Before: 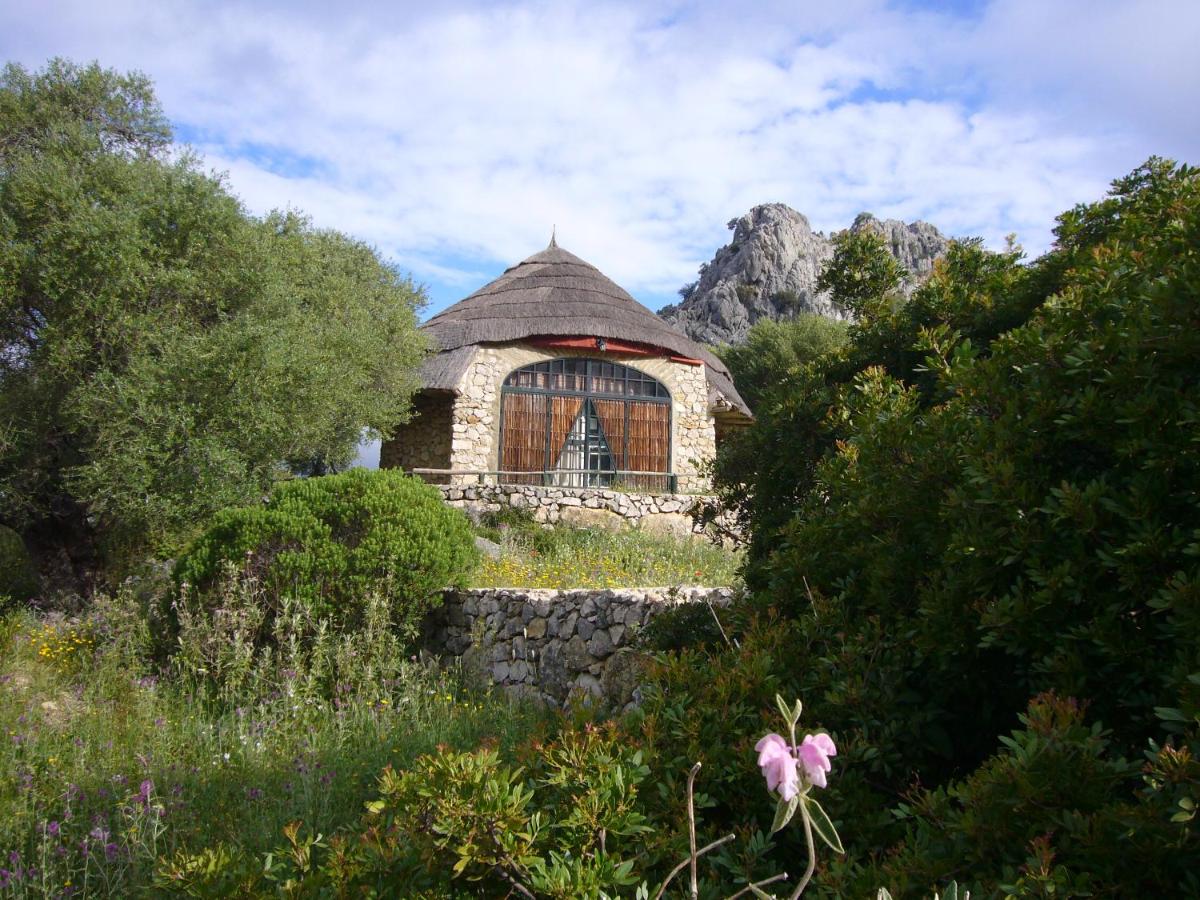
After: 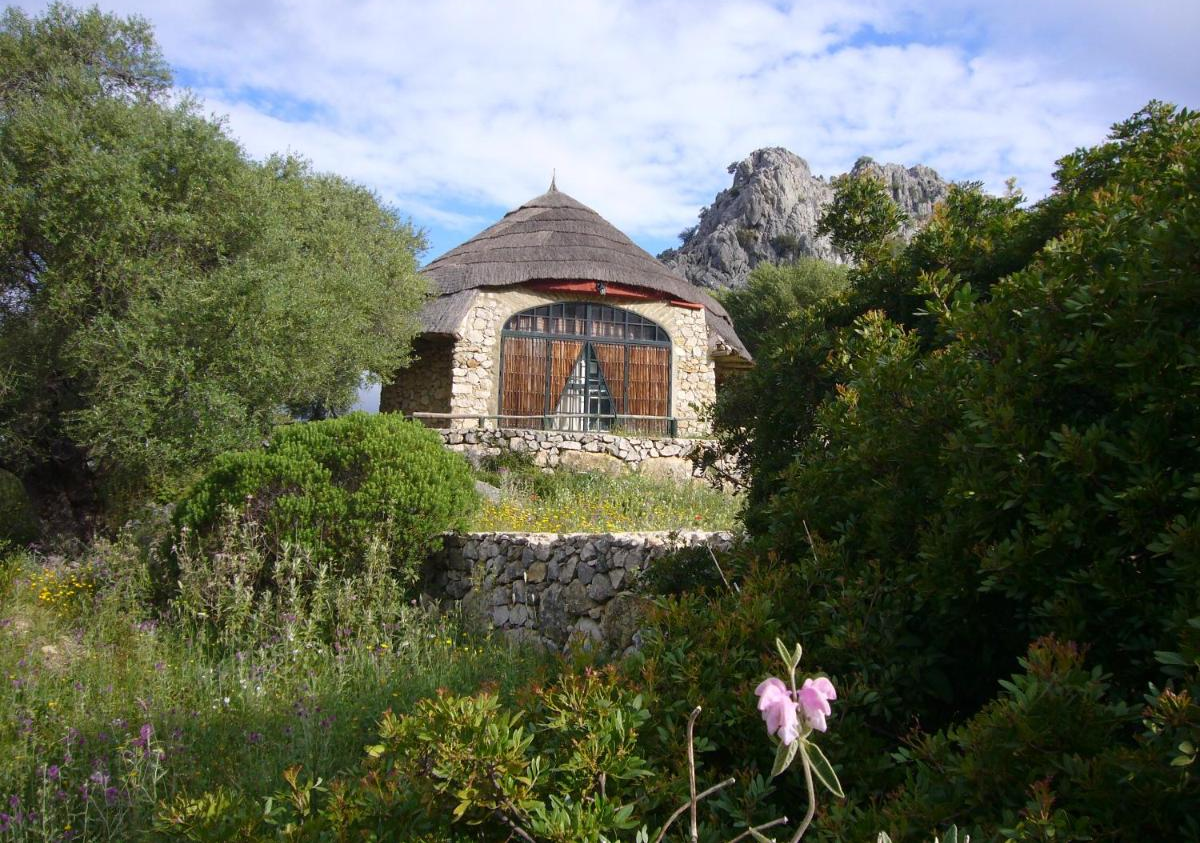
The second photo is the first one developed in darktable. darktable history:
crop and rotate: top 6.296%
